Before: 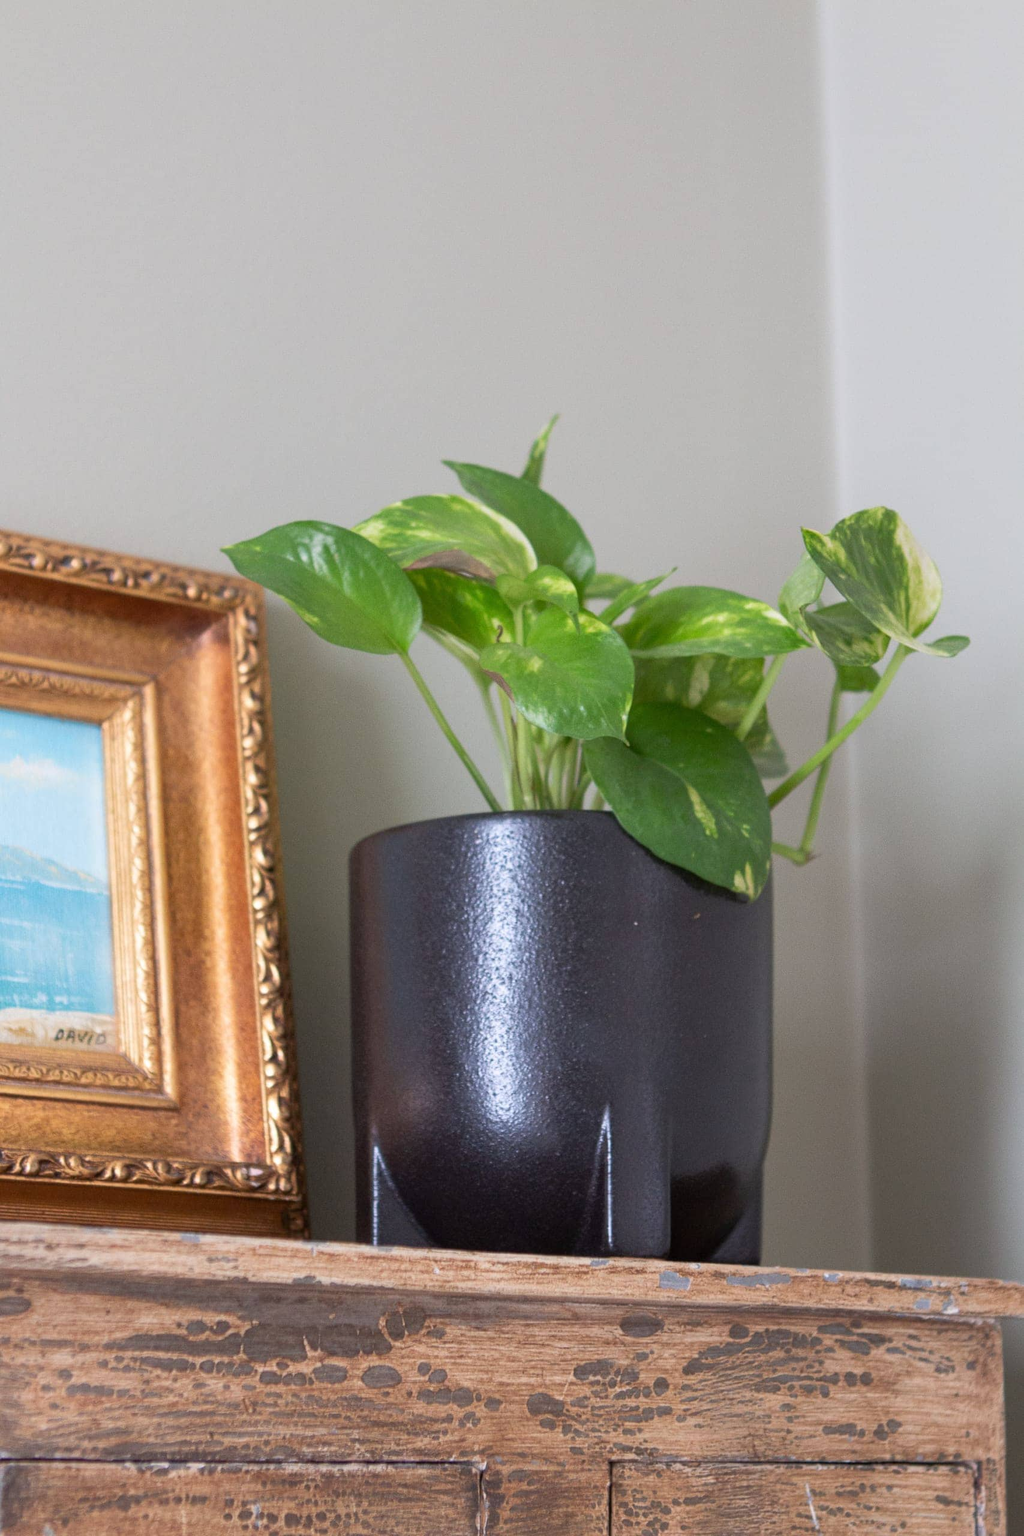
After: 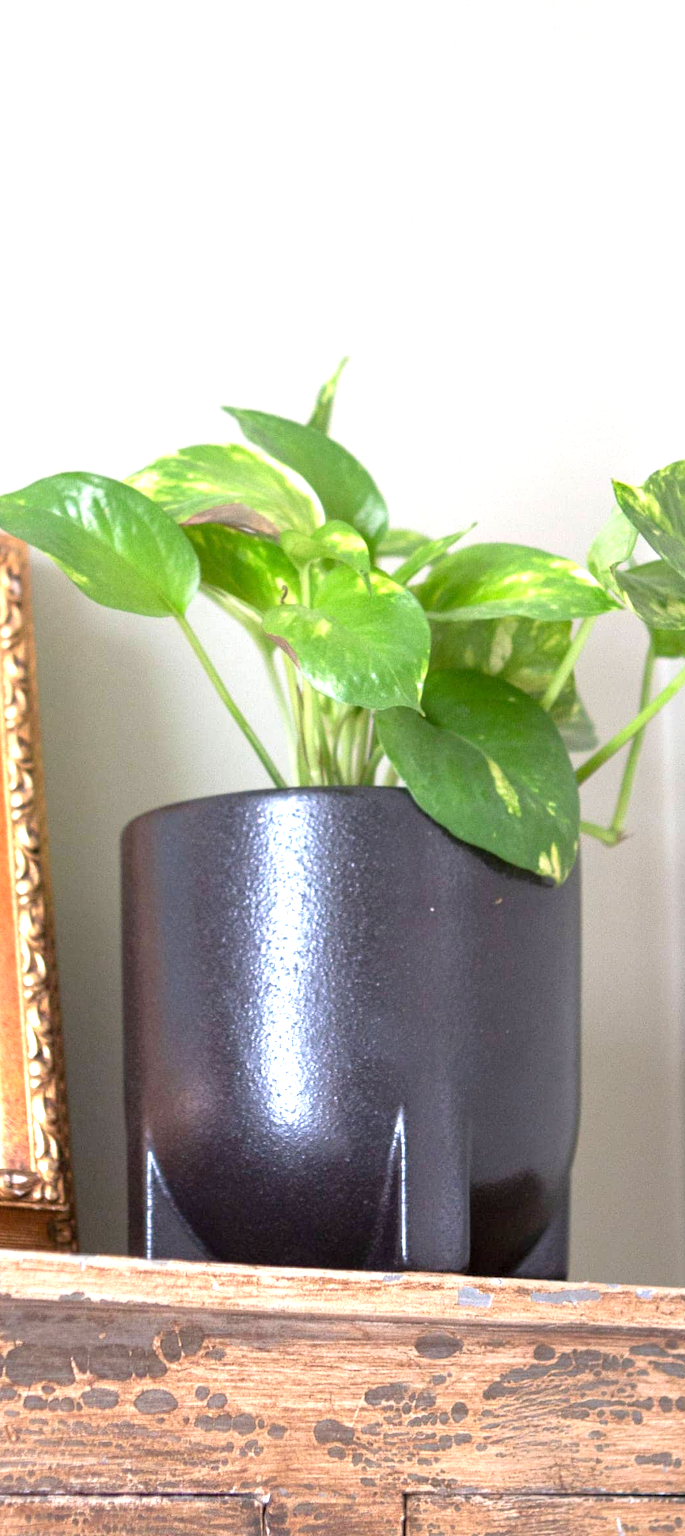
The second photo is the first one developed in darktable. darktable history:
crop and rotate: left 23.315%, top 5.642%, right 15.045%, bottom 2.278%
exposure: black level correction 0.001, exposure 1.132 EV, compensate highlight preservation false
